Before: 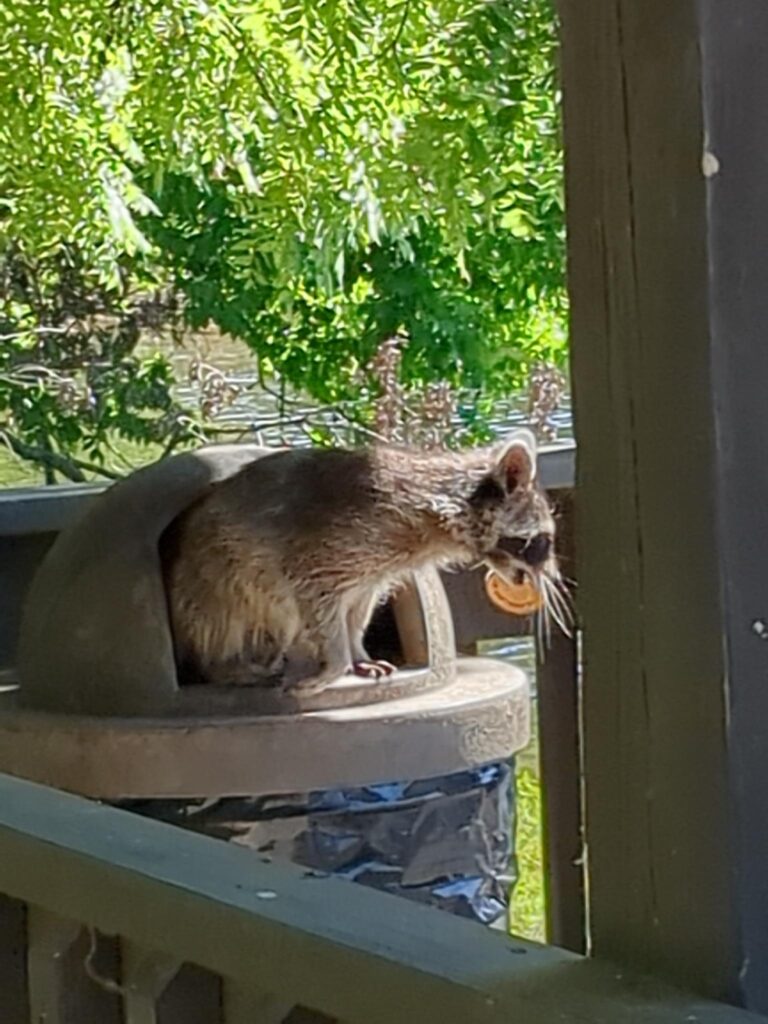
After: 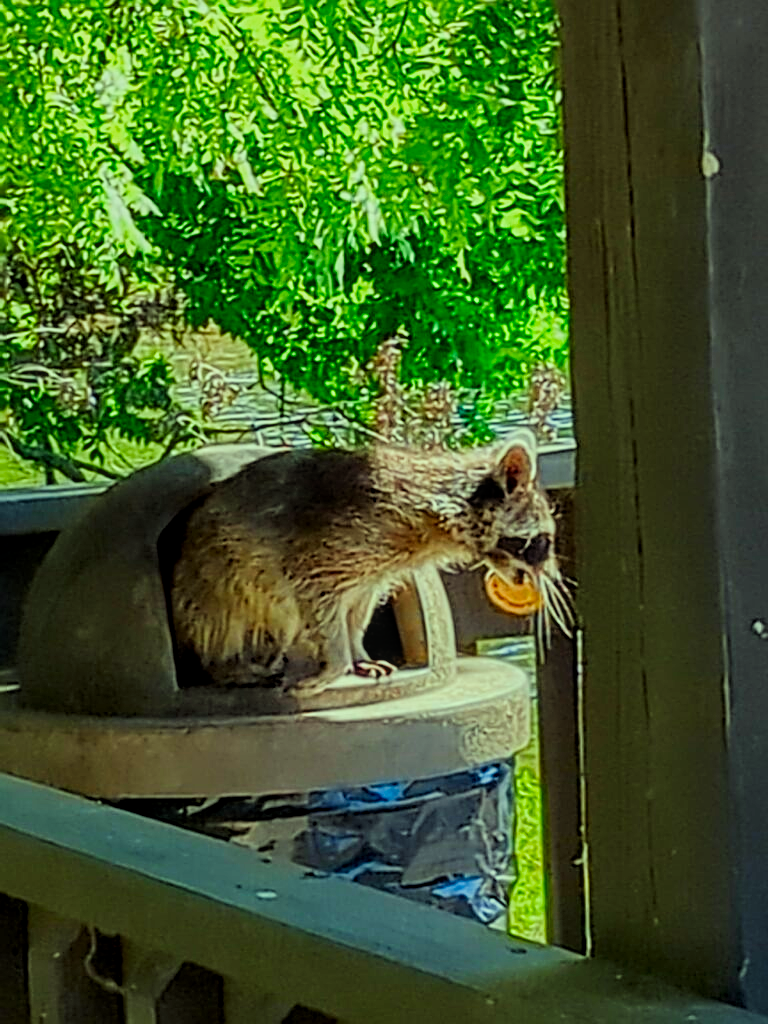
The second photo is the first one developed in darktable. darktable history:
sharpen: radius 2.563, amount 0.648
color correction: highlights a* -11.09, highlights b* 9.81, saturation 1.71
local contrast: on, module defaults
filmic rgb: black relative exposure -7.65 EV, white relative exposure 4.56 EV, hardness 3.61, contrast 1.055, add noise in highlights 0.002, color science v3 (2019), use custom middle-gray values true, contrast in highlights soft
